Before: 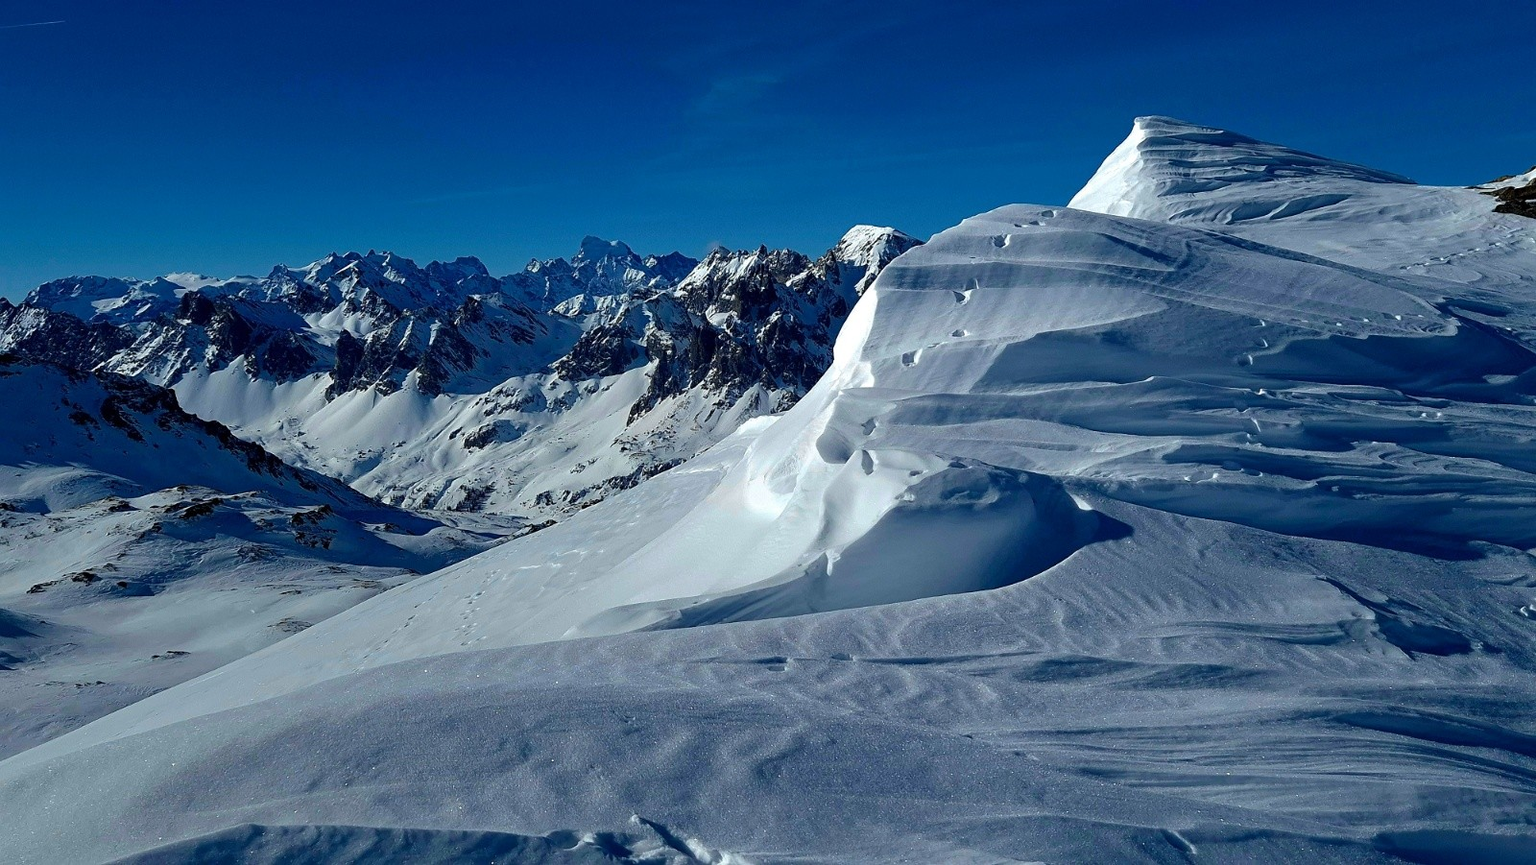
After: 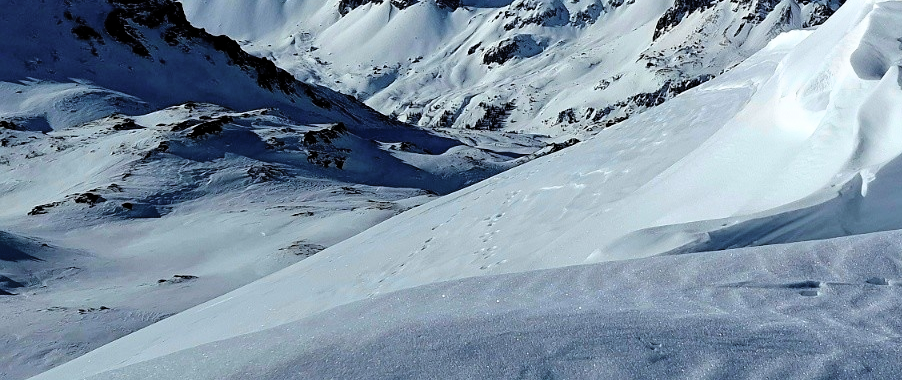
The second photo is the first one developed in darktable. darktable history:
crop: top 44.807%, right 43.572%, bottom 13.002%
contrast brightness saturation: brightness 0.153
filmic rgb: black relative exposure -8.68 EV, white relative exposure 2.71 EV, threshold 5.99 EV, target black luminance 0%, hardness 6.27, latitude 77.48%, contrast 1.326, shadows ↔ highlights balance -0.359%, enable highlight reconstruction true
shadows and highlights: shadows 31.77, highlights -31.46, soften with gaussian
